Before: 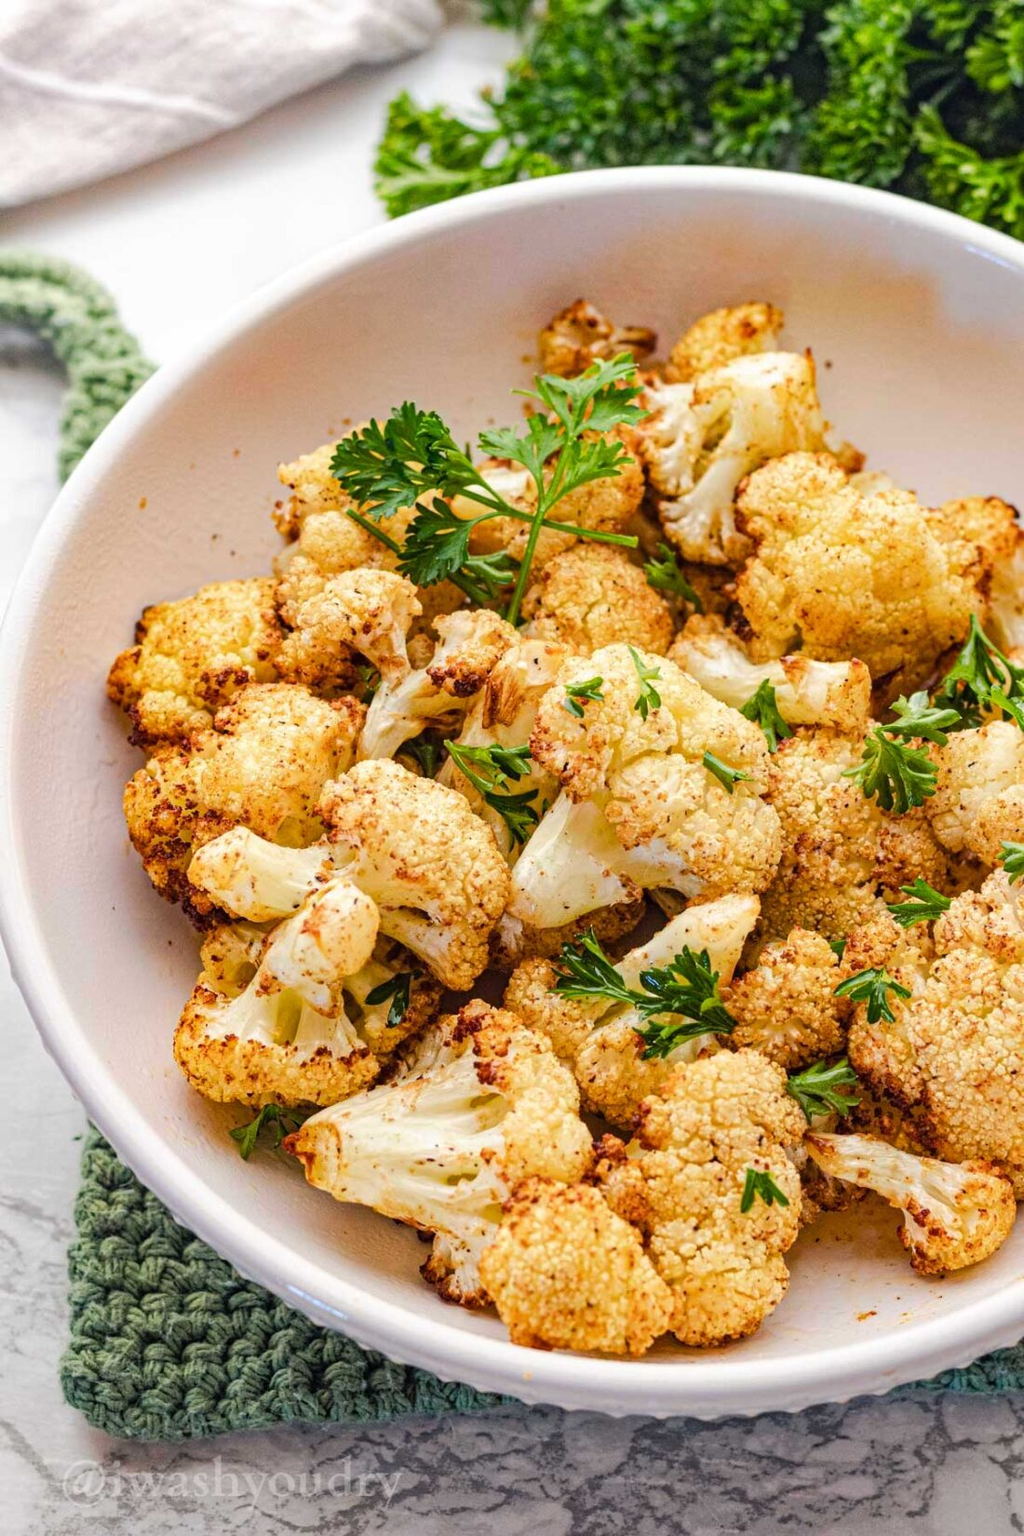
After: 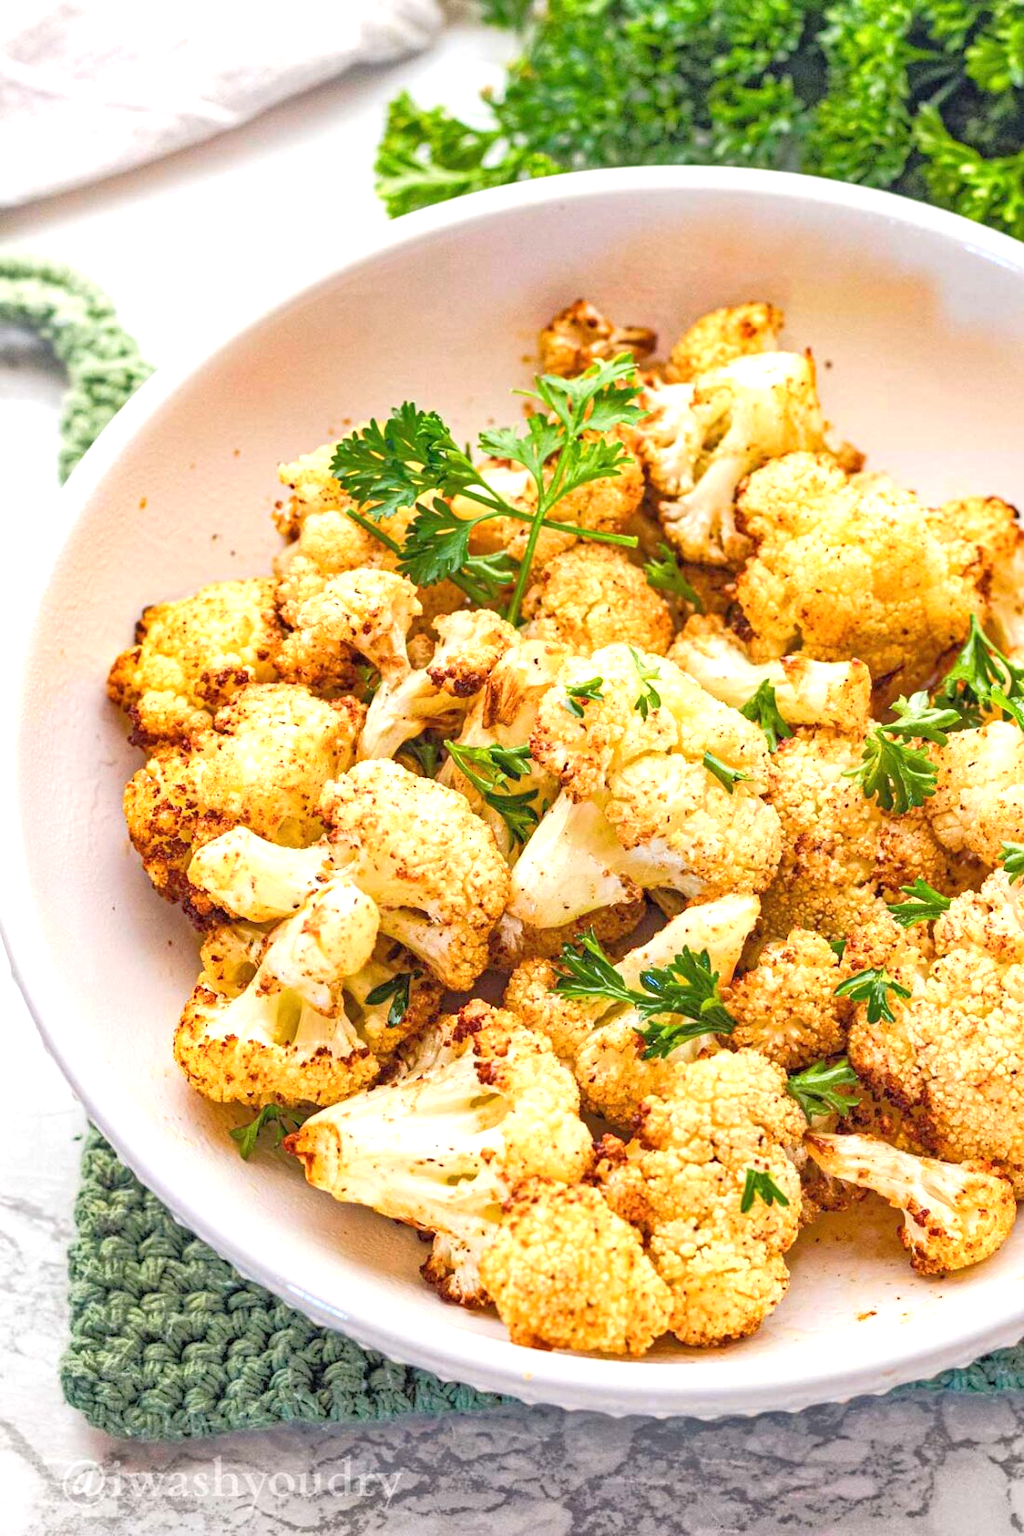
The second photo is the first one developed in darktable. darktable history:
exposure: exposure 0.638 EV, compensate highlight preservation false
tone equalizer: -7 EV 0.157 EV, -6 EV 0.567 EV, -5 EV 1.13 EV, -4 EV 1.3 EV, -3 EV 1.18 EV, -2 EV 0.6 EV, -1 EV 0.147 EV, smoothing 1
